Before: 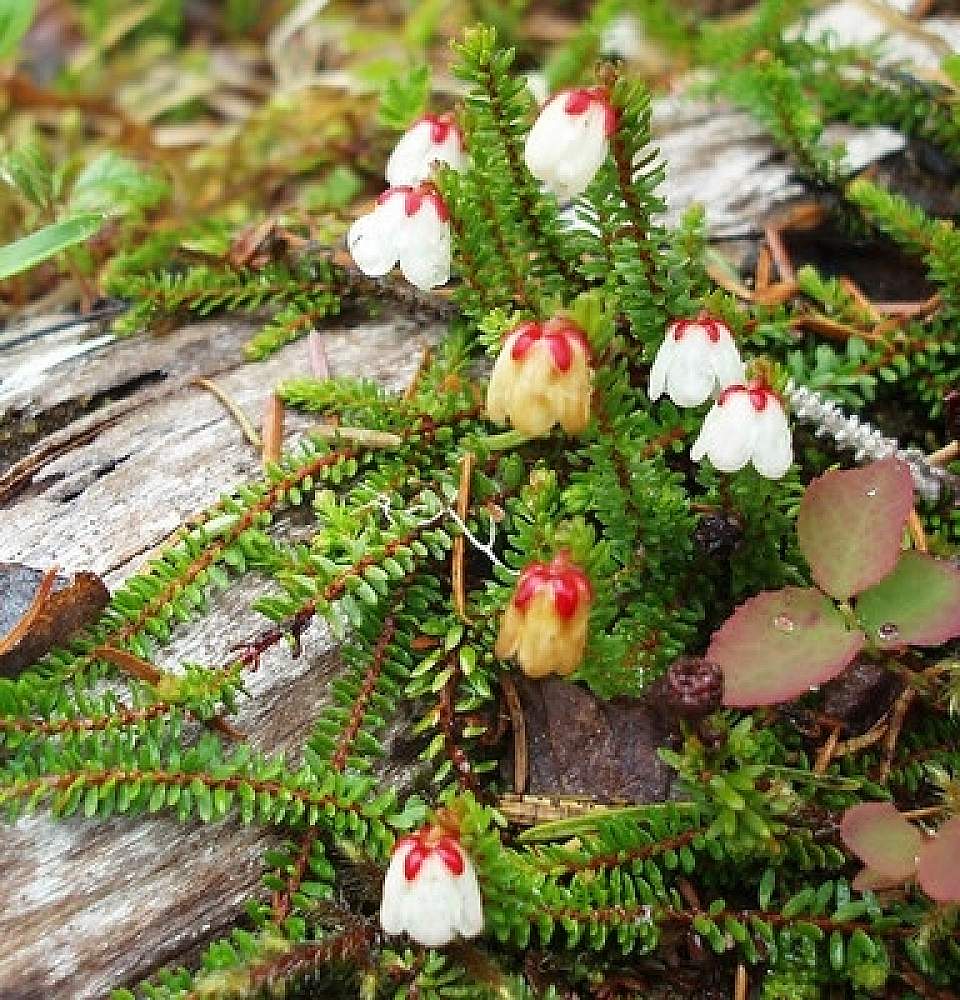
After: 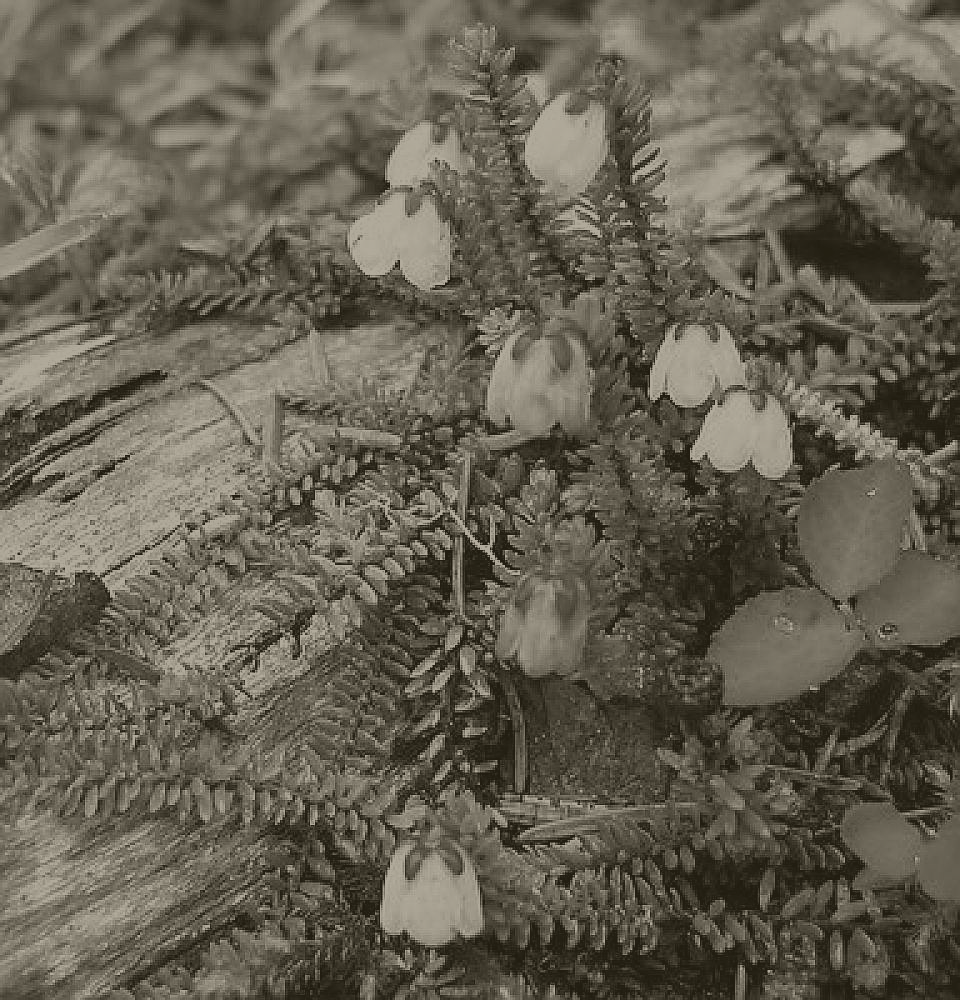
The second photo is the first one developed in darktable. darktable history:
colorize: hue 41.44°, saturation 22%, source mix 60%, lightness 10.61%
white balance: red 0.931, blue 1.11
sharpen: on, module defaults
velvia: on, module defaults
